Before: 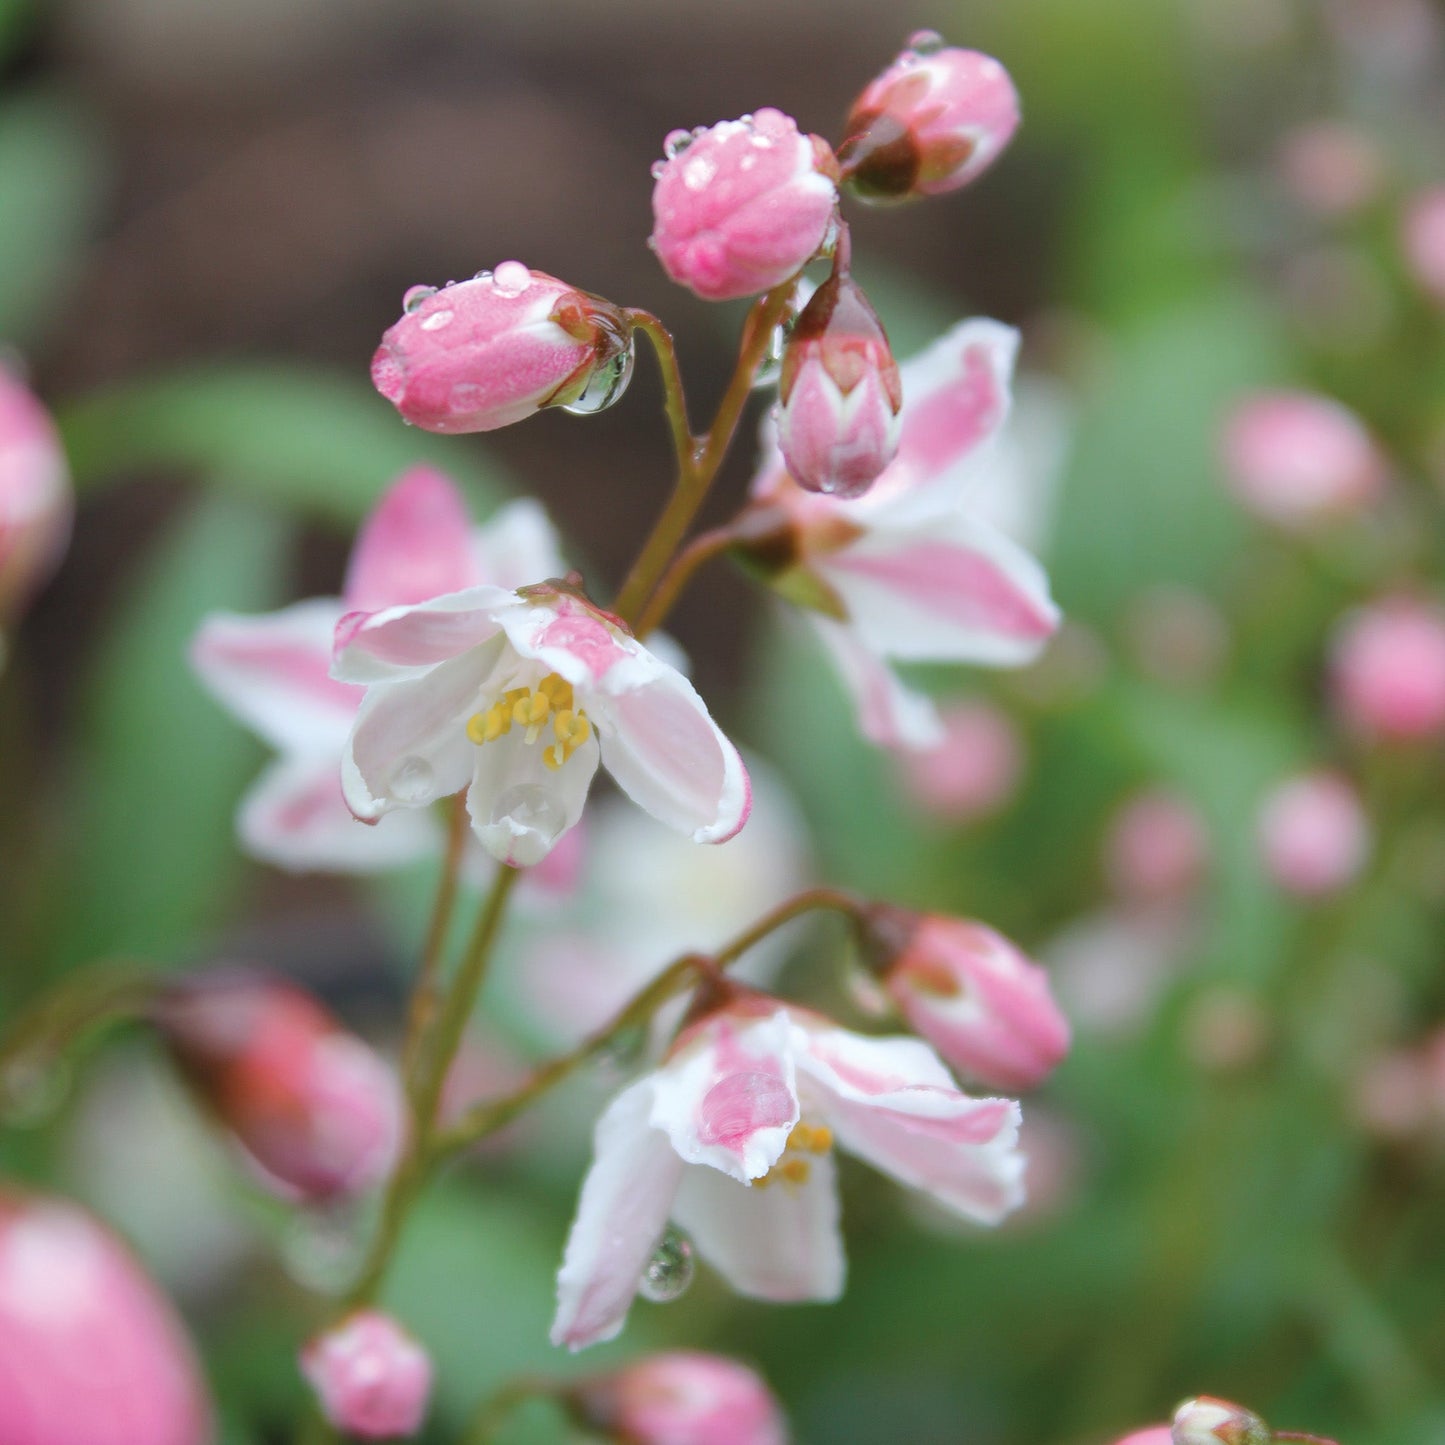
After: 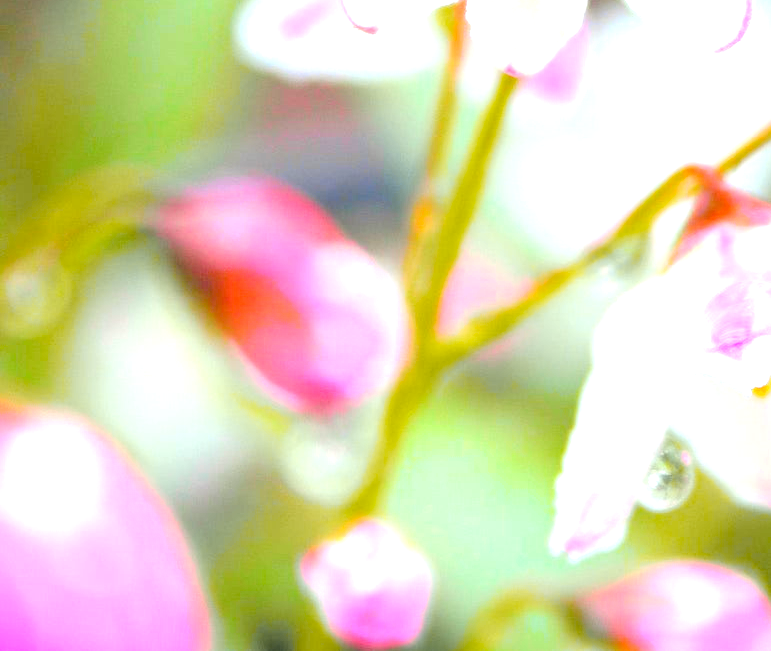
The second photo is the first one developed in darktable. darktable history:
tone curve: curves: ch0 [(0, 0) (0.23, 0.189) (0.486, 0.52) (0.822, 0.825) (0.994, 0.955)]; ch1 [(0, 0) (0.226, 0.261) (0.379, 0.442) (0.469, 0.468) (0.495, 0.498) (0.514, 0.509) (0.561, 0.603) (0.59, 0.656) (1, 1)]; ch2 [(0, 0) (0.269, 0.299) (0.459, 0.43) (0.498, 0.5) (0.523, 0.52) (0.586, 0.569) (0.635, 0.617) (0.659, 0.681) (0.718, 0.764) (1, 1)], color space Lab, independent channels, preserve colors none
crop and rotate: top 54.778%, right 46.61%, bottom 0.159%
exposure: black level correction 0, exposure 1.9 EV, compensate highlight preservation false
color balance rgb: perceptual saturation grading › global saturation 25%, global vibrance 20%
